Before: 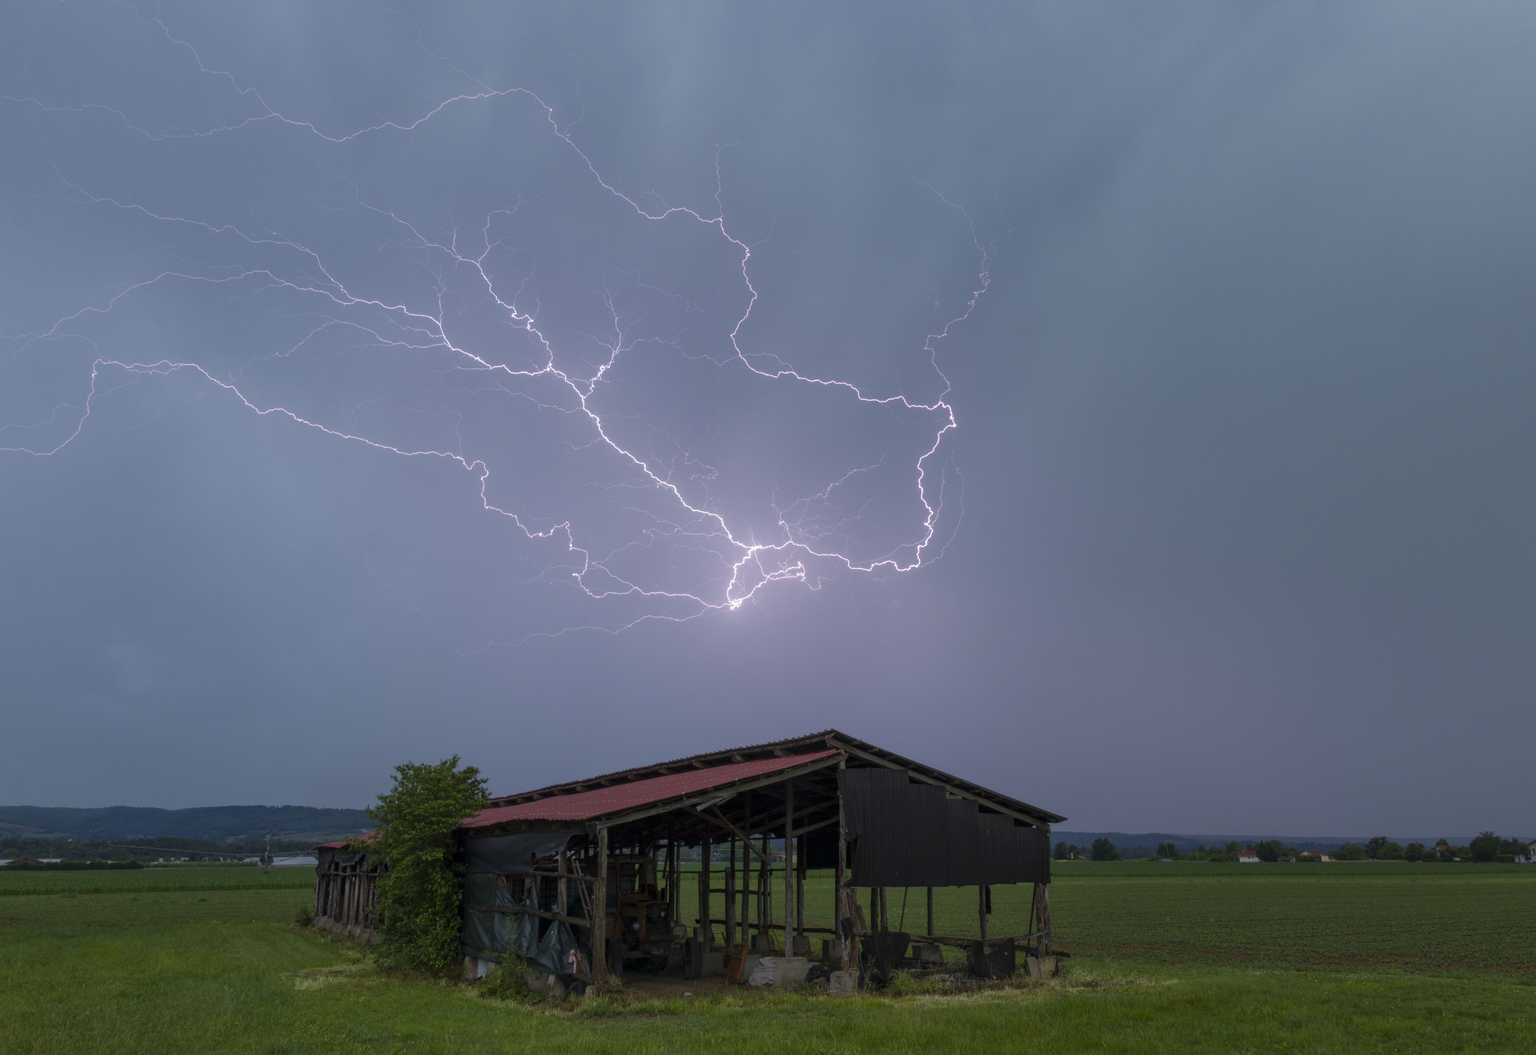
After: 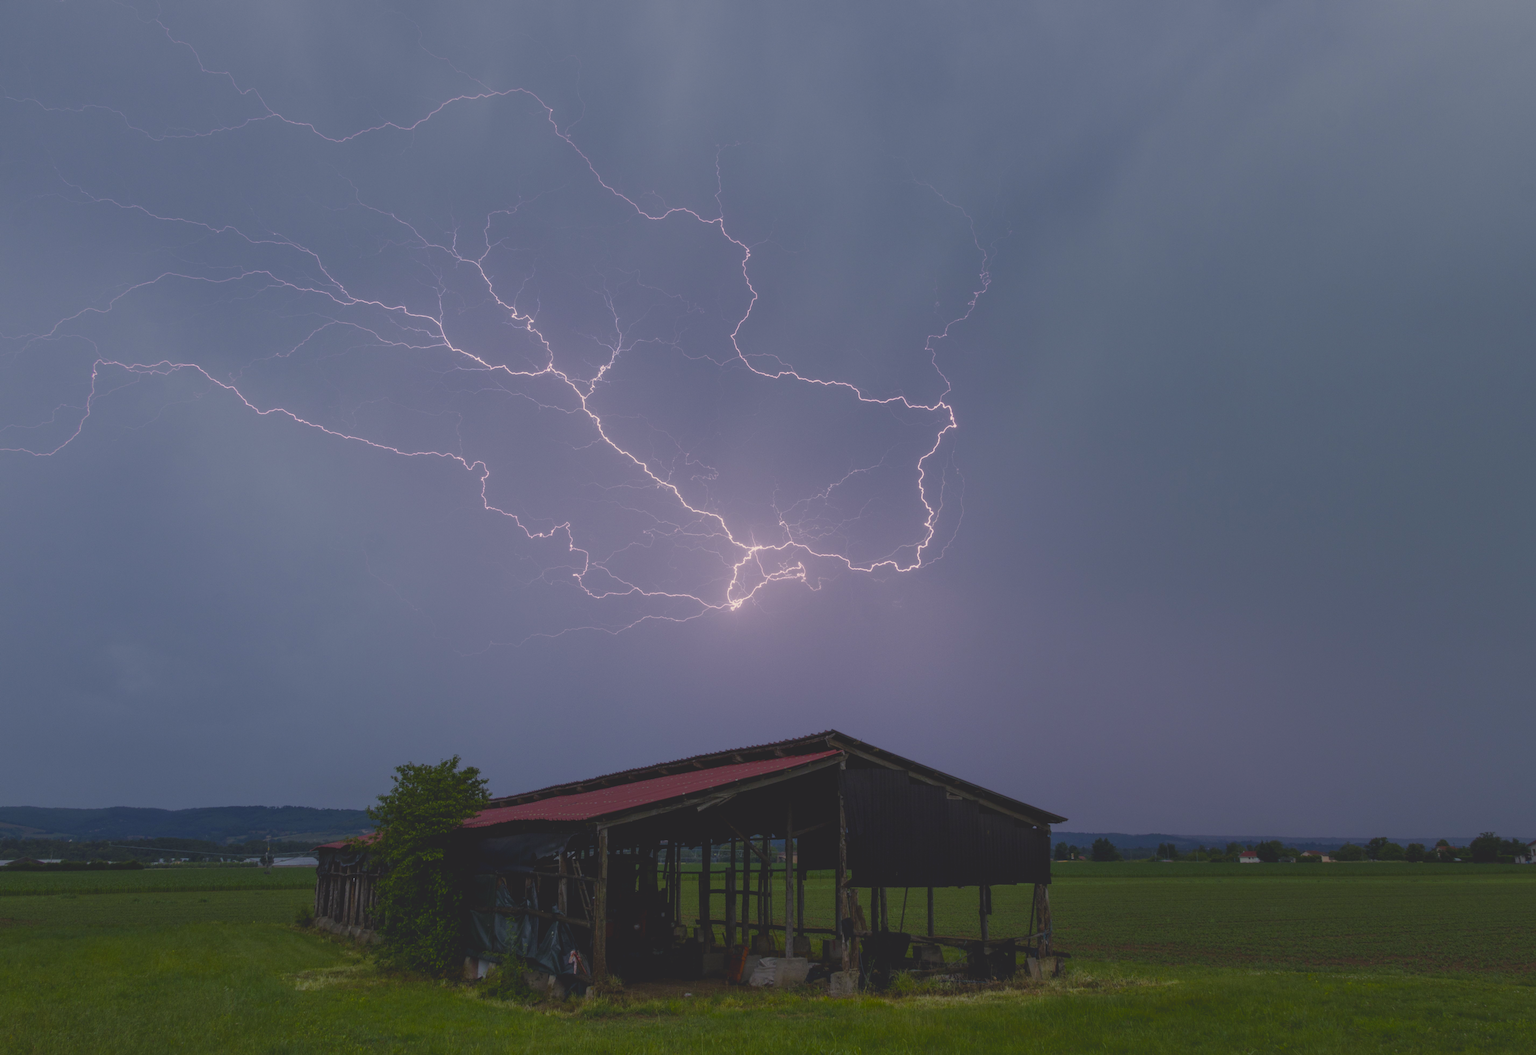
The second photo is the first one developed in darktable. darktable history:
exposure: black level correction 0.011, exposure -0.478 EV, compensate highlight preservation false
color balance rgb: shadows lift › chroma 2%, shadows lift › hue 247.2°, power › chroma 0.3%, power › hue 25.2°, highlights gain › chroma 3%, highlights gain › hue 60°, global offset › luminance 2%, perceptual saturation grading › global saturation 20%, perceptual saturation grading › highlights -20%, perceptual saturation grading › shadows 30%
